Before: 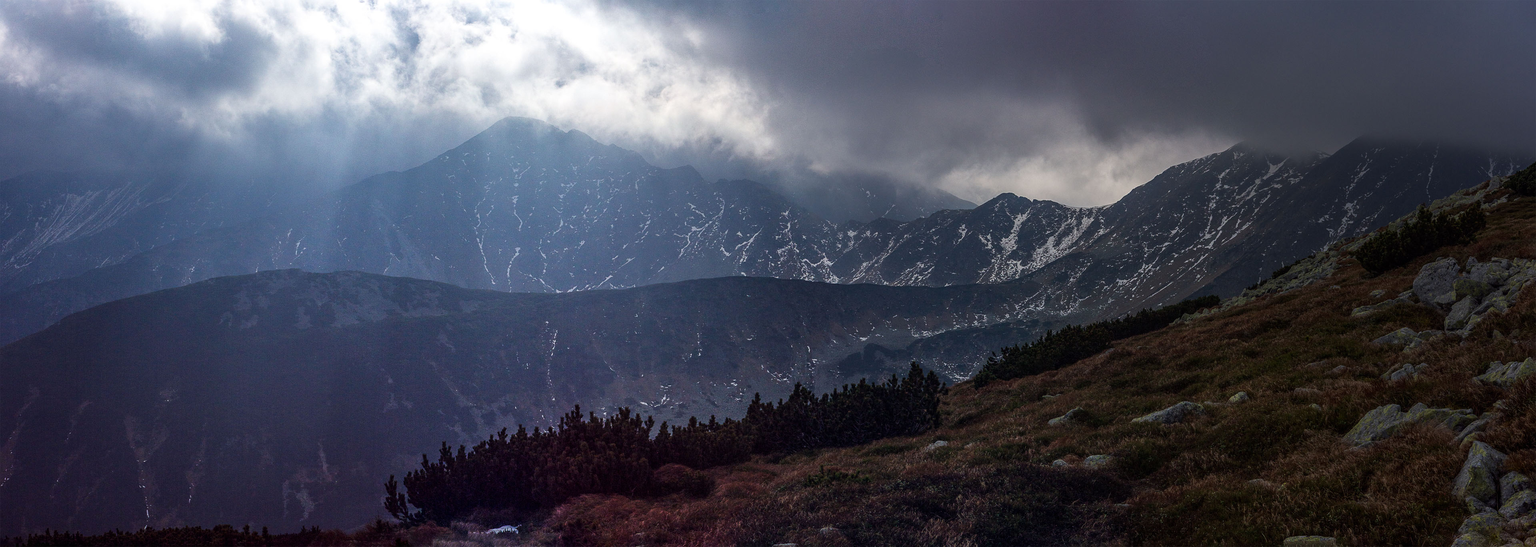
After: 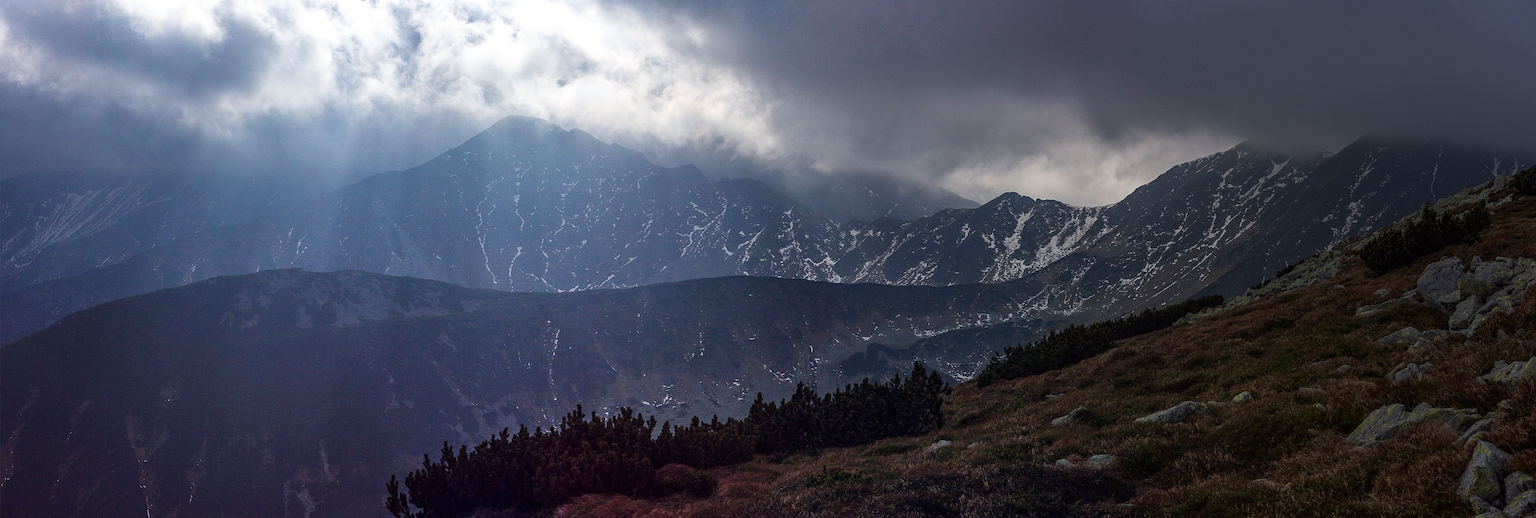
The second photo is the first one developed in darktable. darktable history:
crop: top 0.351%, right 0.261%, bottom 5.04%
